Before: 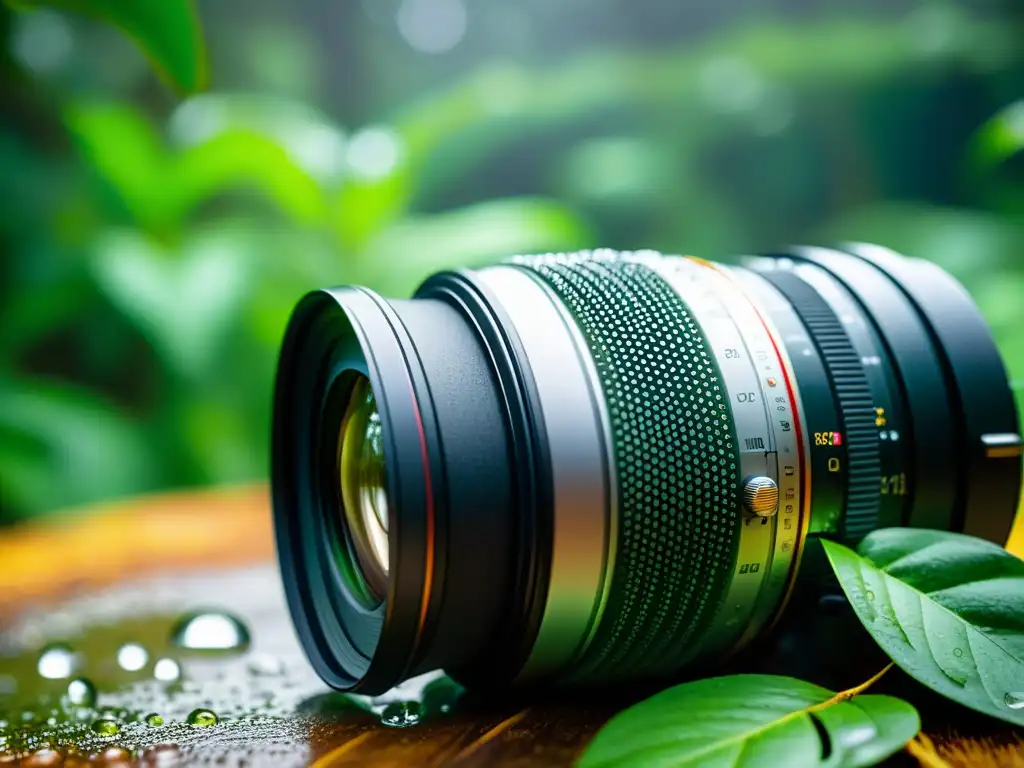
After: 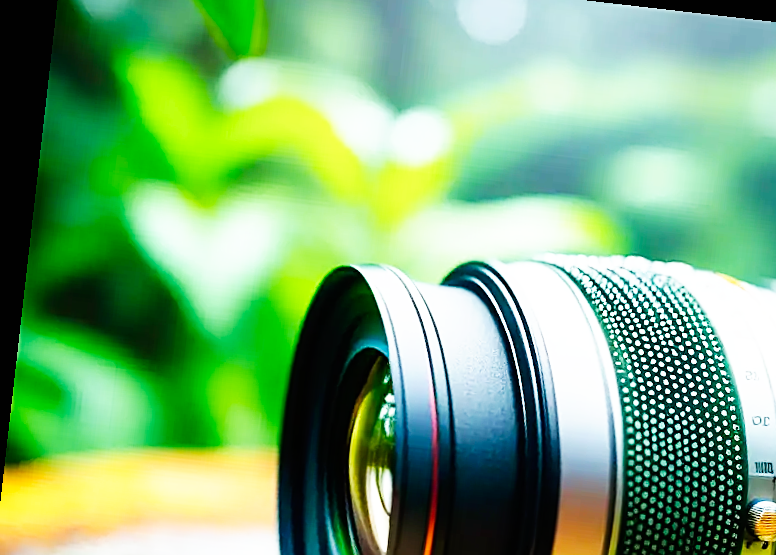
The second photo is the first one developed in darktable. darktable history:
sharpen: on, module defaults
crop and rotate: angle -6.51°, left 2.015%, top 6.705%, right 27.71%, bottom 30.168%
base curve: curves: ch0 [(0, 0) (0.007, 0.004) (0.027, 0.03) (0.046, 0.07) (0.207, 0.54) (0.442, 0.872) (0.673, 0.972) (1, 1)], preserve colors none
